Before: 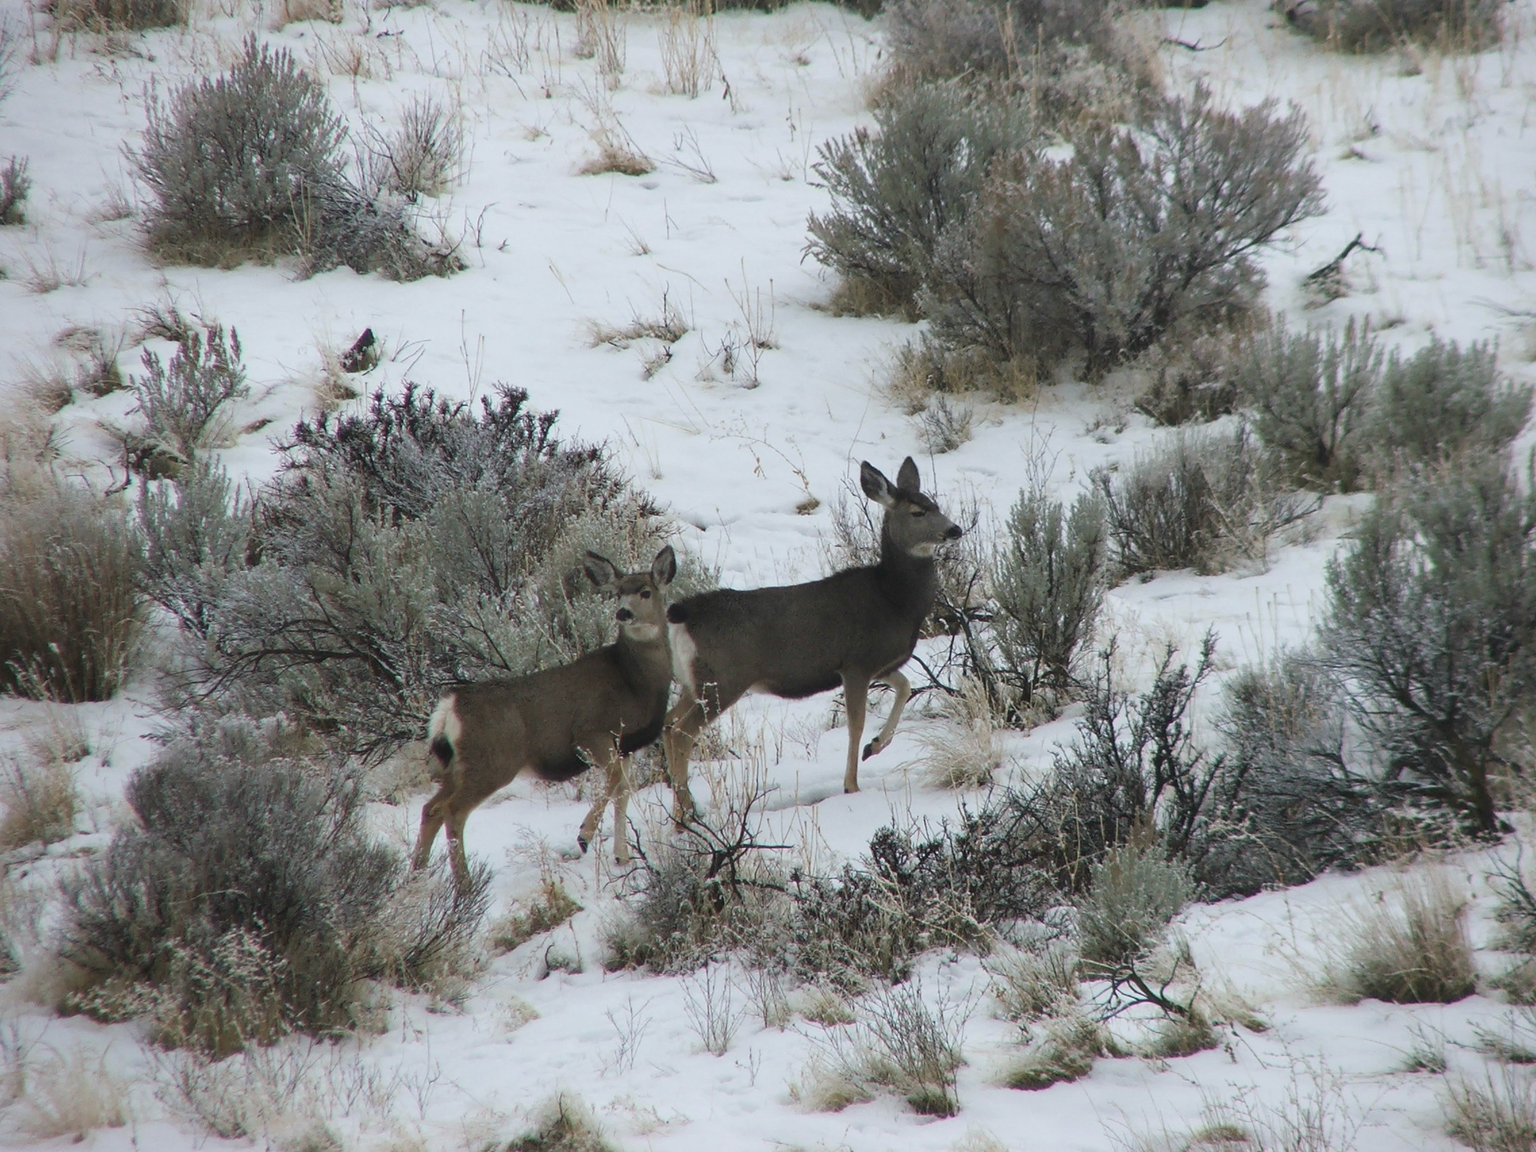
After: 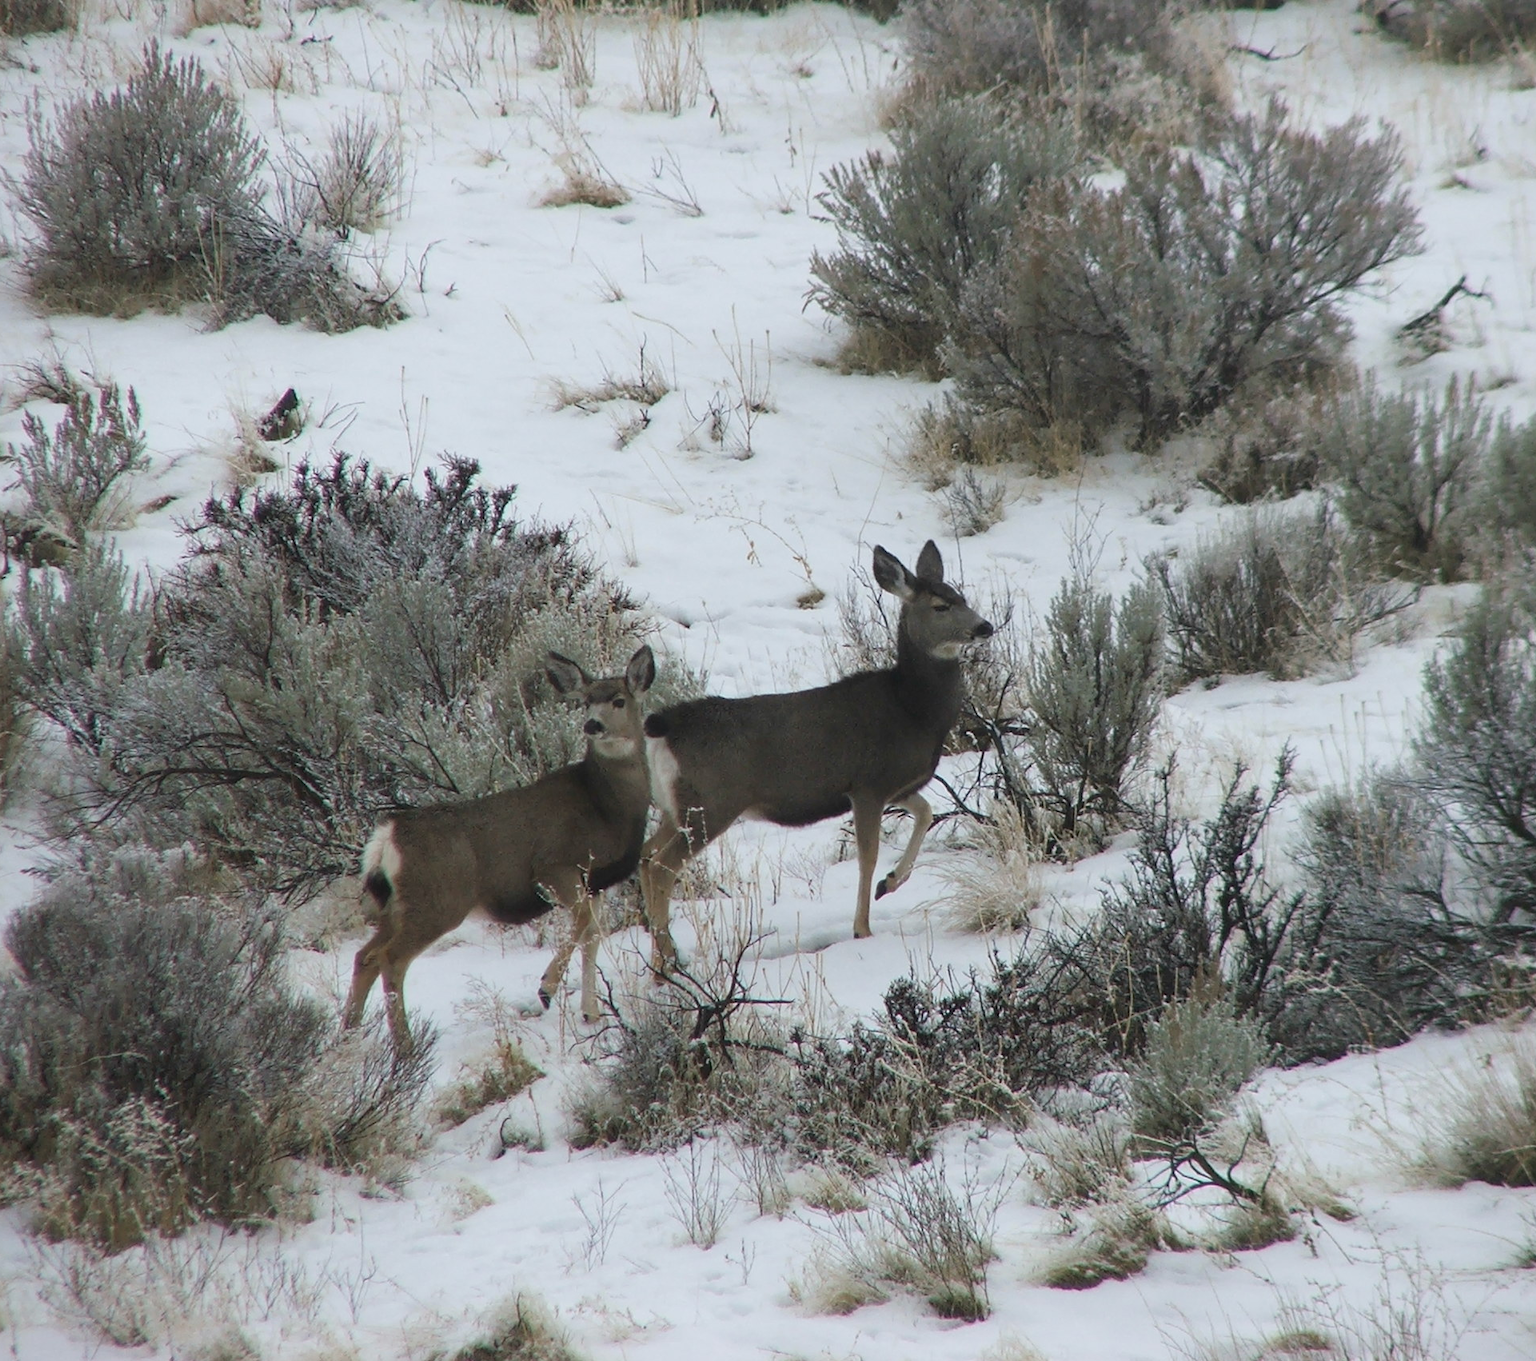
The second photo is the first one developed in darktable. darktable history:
crop: left 7.985%, right 7.45%
